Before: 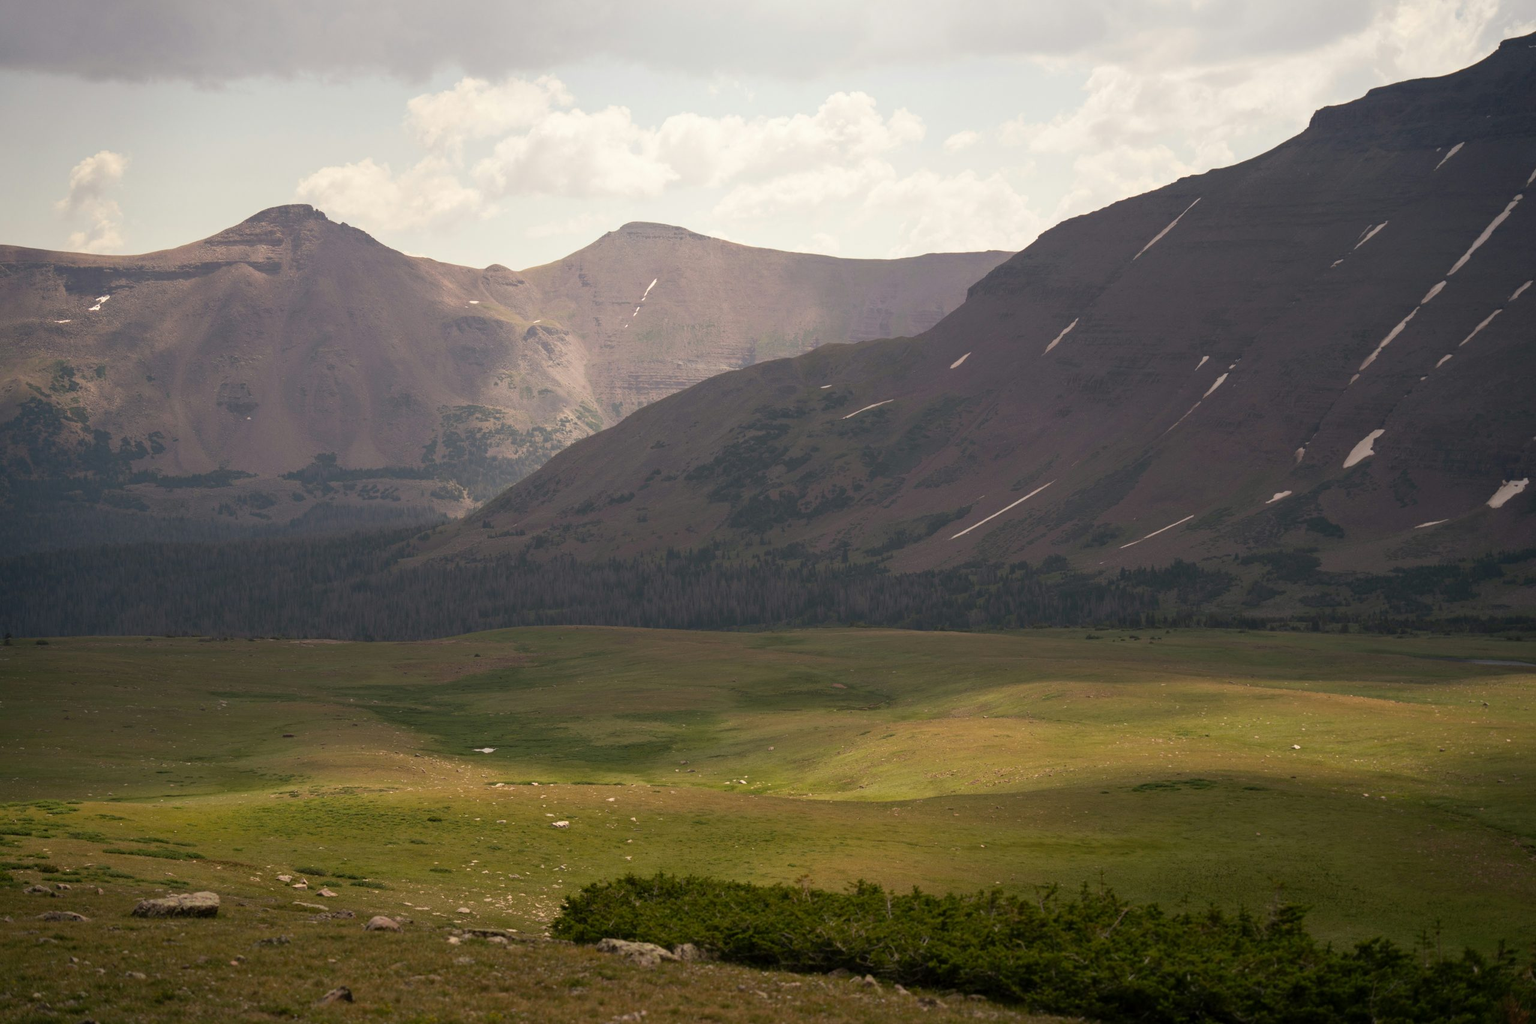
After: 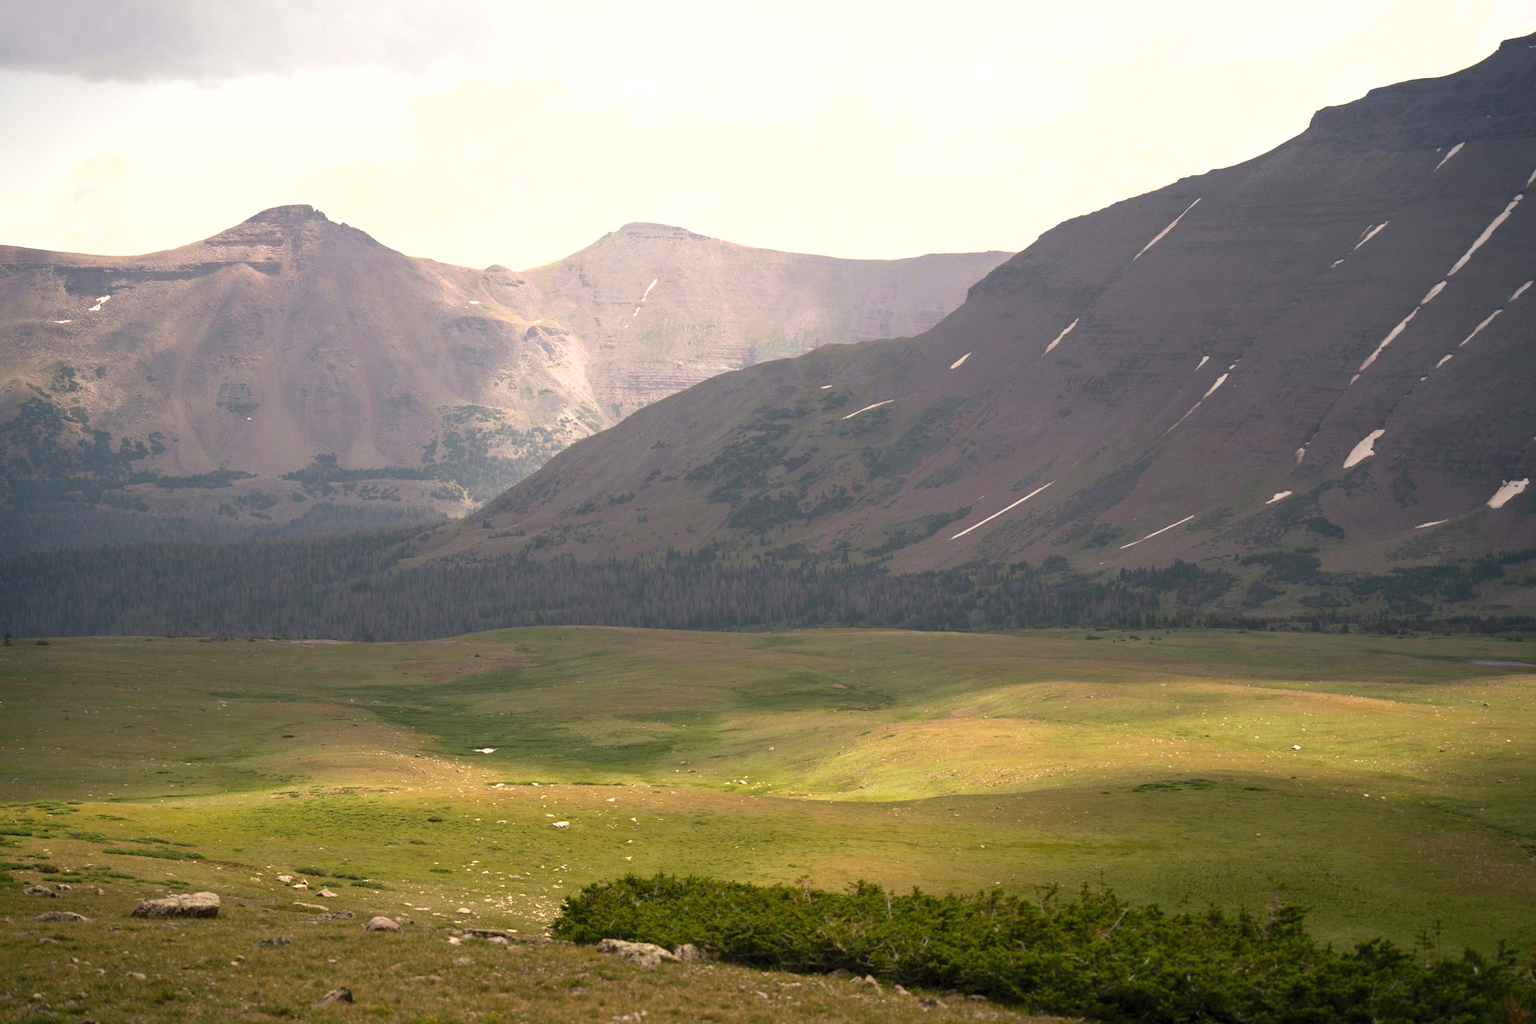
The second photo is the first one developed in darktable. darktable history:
exposure: exposure 0.943 EV, compensate highlight preservation false
fill light: on, module defaults
